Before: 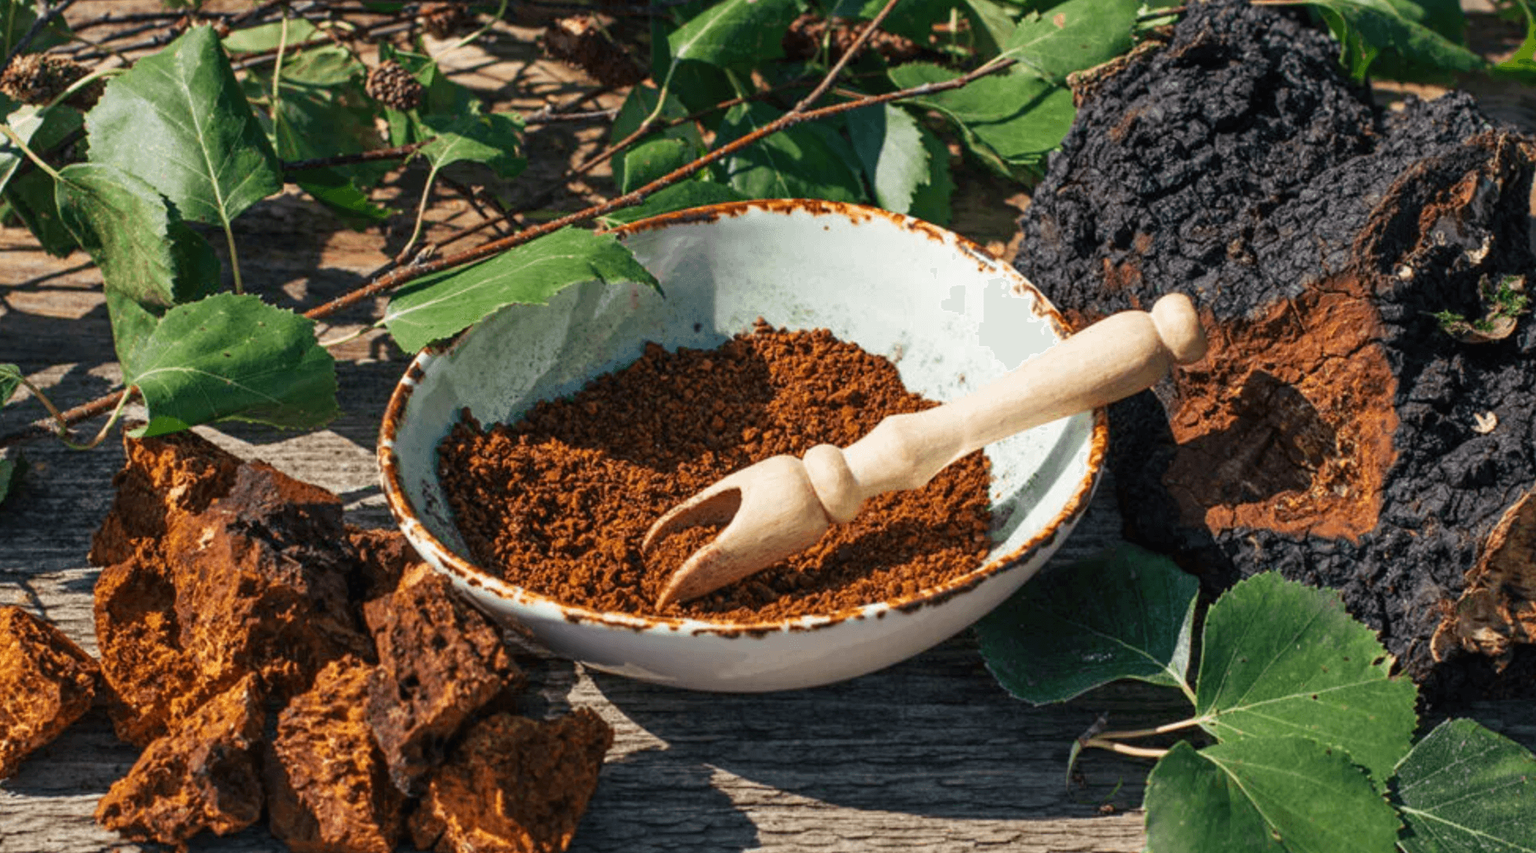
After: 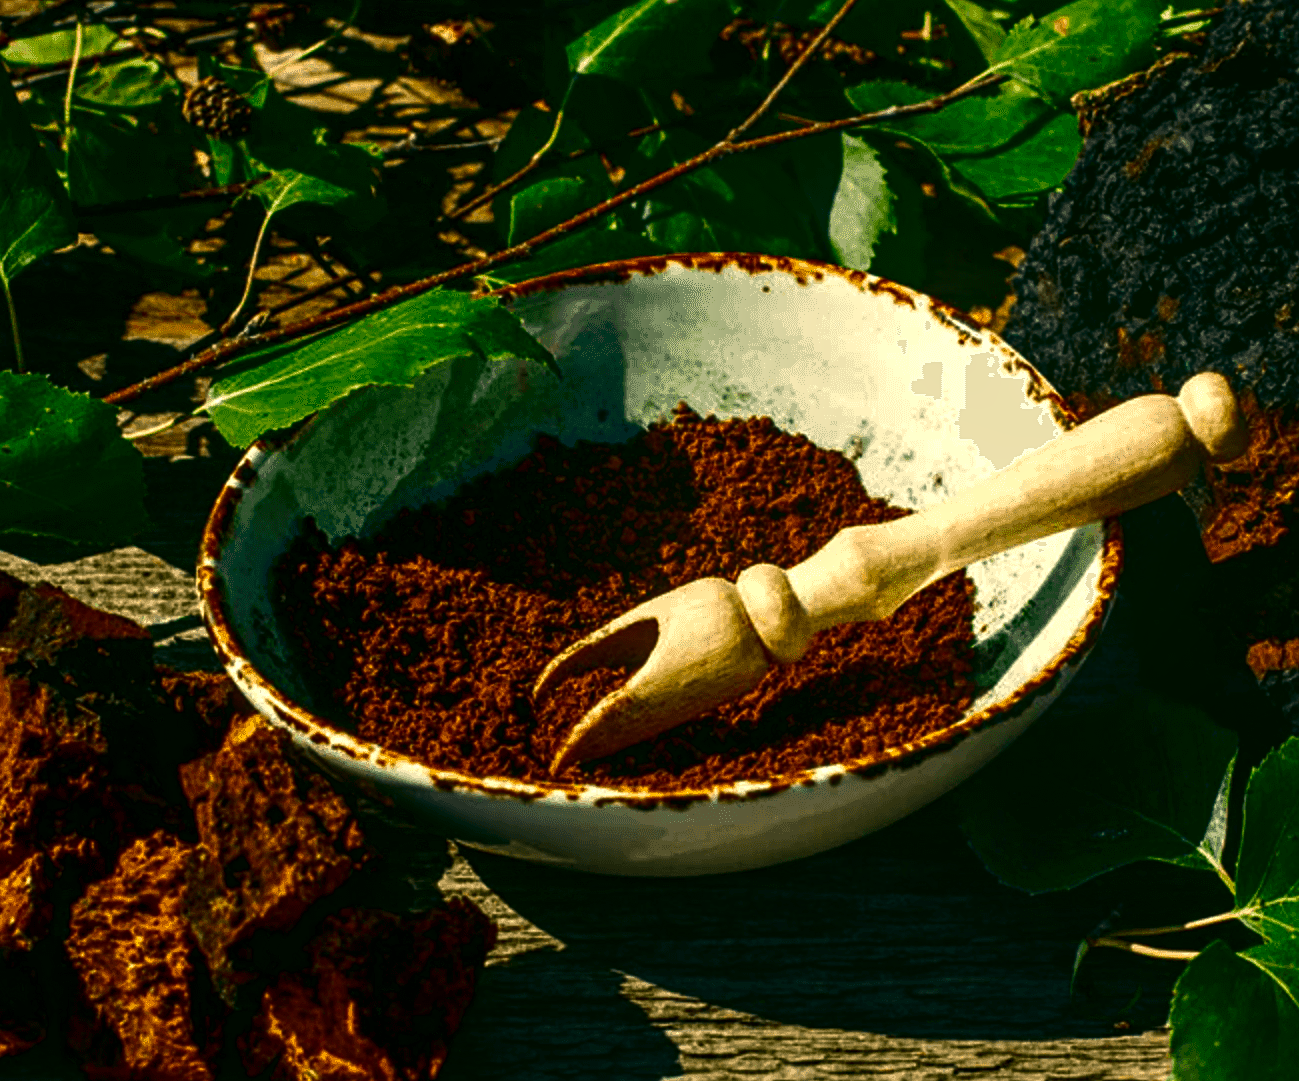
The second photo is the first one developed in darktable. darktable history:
crop and rotate: left 14.505%, right 18.765%
sharpen: amount 0.211
color correction: highlights a* 4.68, highlights b* 24.81, shadows a* -15.84, shadows b* 3.76
color balance rgb: linear chroma grading › global chroma 20.277%, perceptual saturation grading › global saturation 0.071%, global vibrance 9.458%, contrast 14.478%, saturation formula JzAzBz (2021)
exposure: black level correction 0.001, compensate highlight preservation false
local contrast: on, module defaults
contrast brightness saturation: contrast 0.087, brightness -0.588, saturation 0.167
